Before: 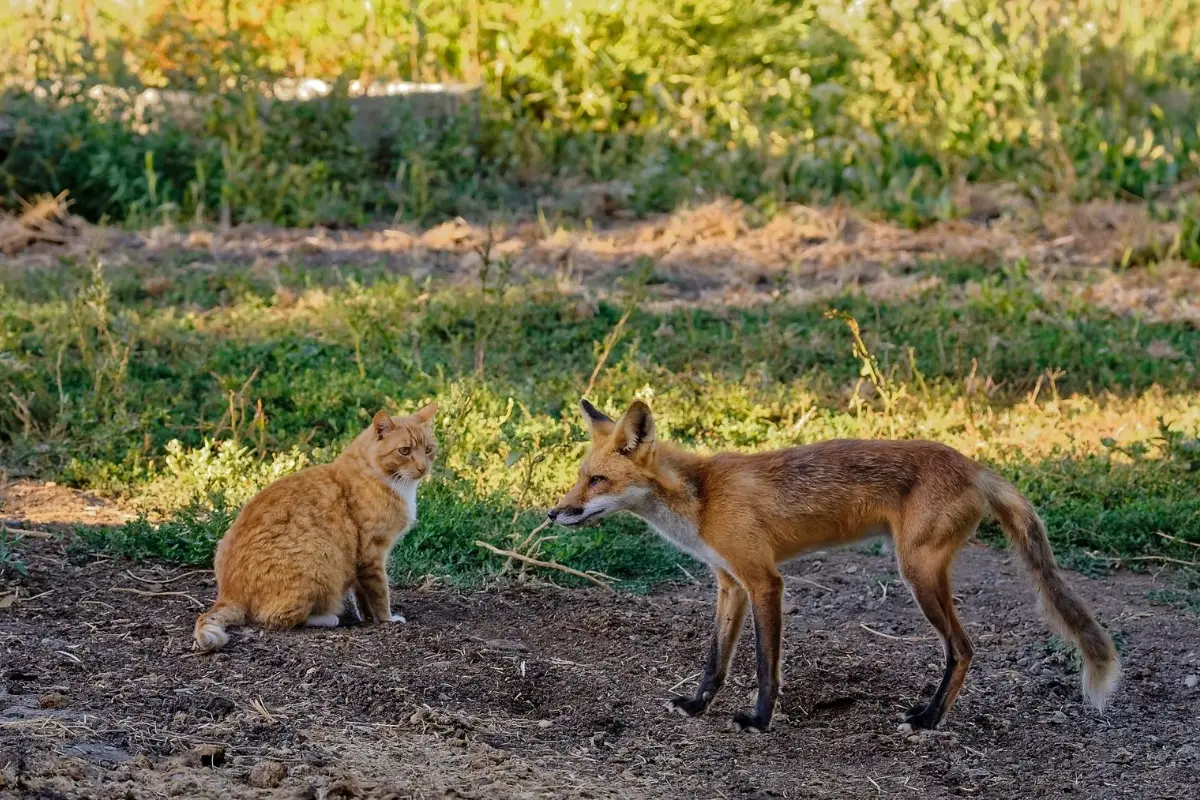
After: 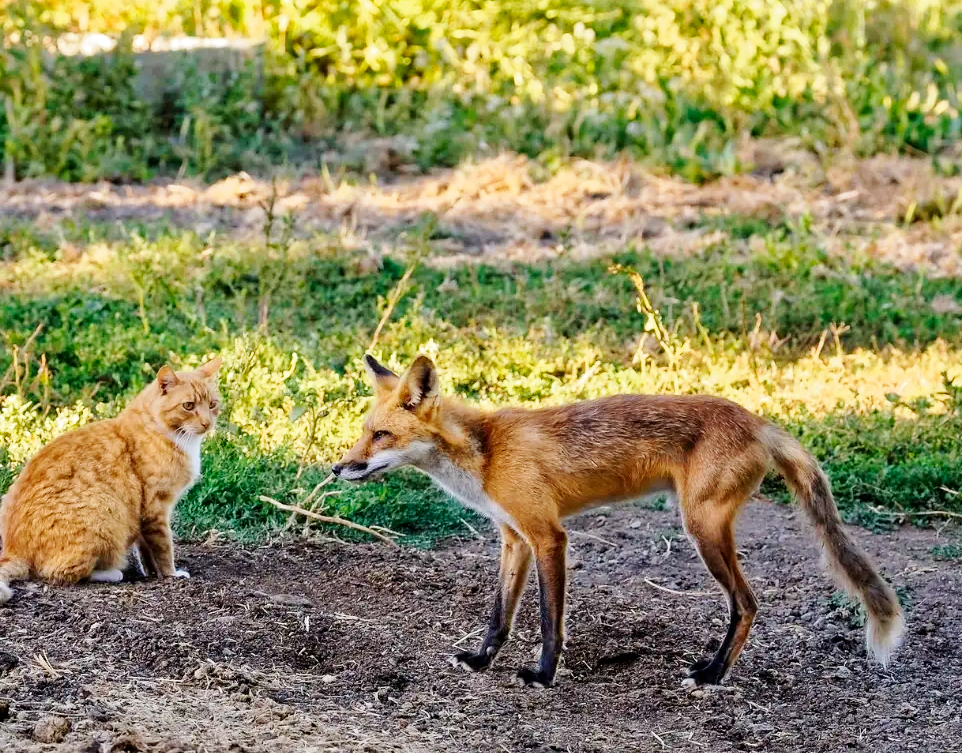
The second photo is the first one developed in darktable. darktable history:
base curve: curves: ch0 [(0, 0) (0.005, 0.002) (0.15, 0.3) (0.4, 0.7) (0.75, 0.95) (1, 1)], preserve colors none
crop and rotate: left 18.031%, top 5.778%, right 1.765%
